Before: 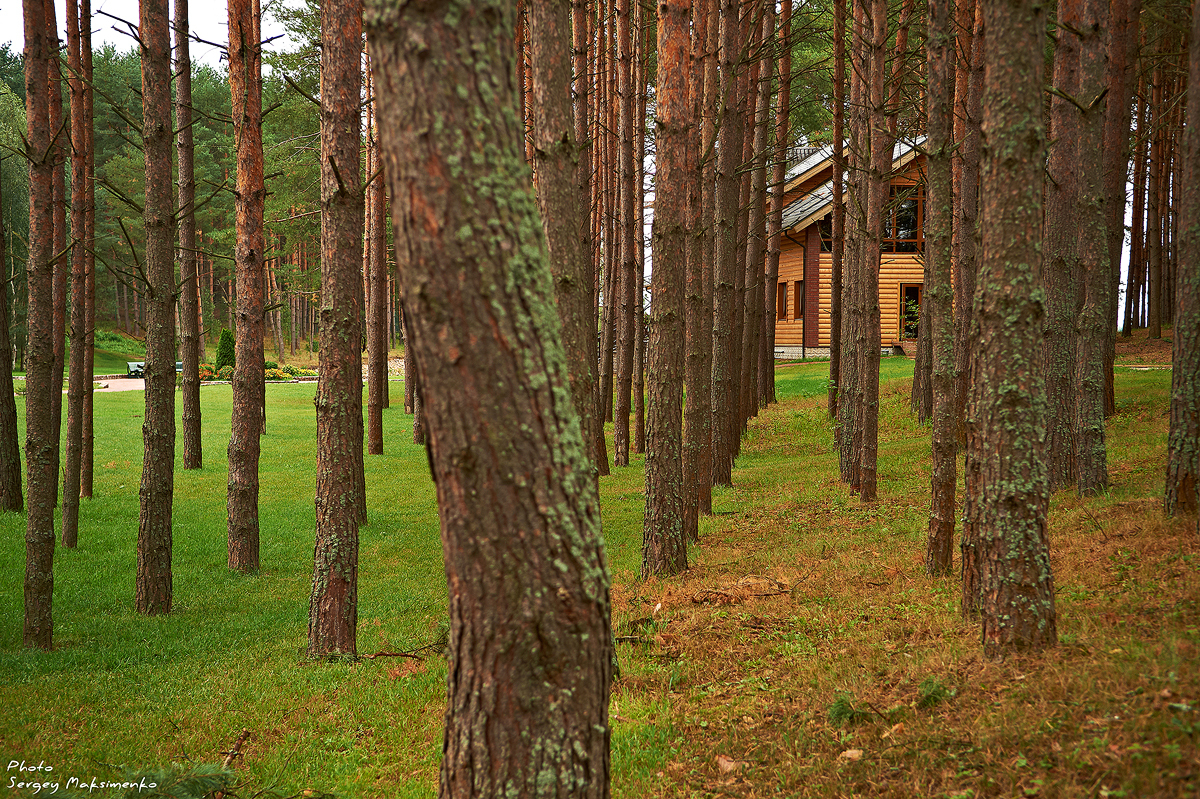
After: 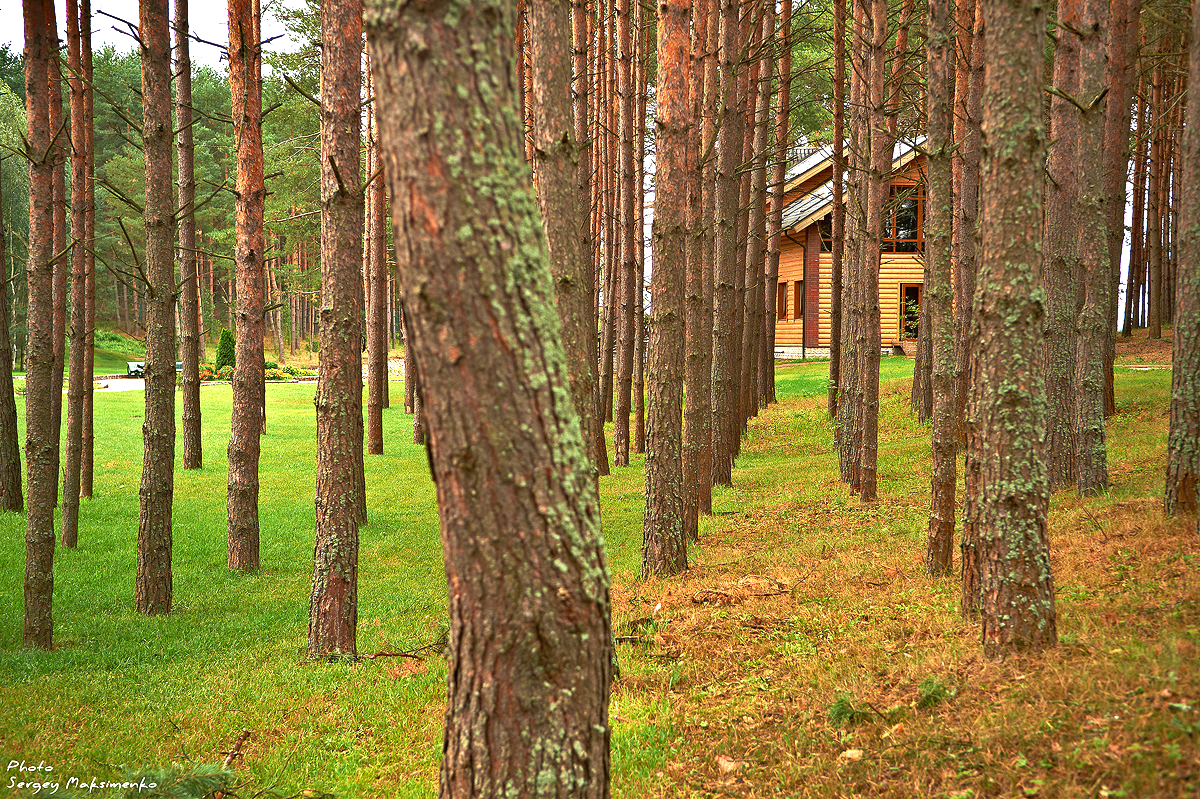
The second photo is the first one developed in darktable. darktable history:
exposure: black level correction 0, exposure 1 EV, compensate highlight preservation false
shadows and highlights: shadows 60.87, highlights -60.34, soften with gaussian
